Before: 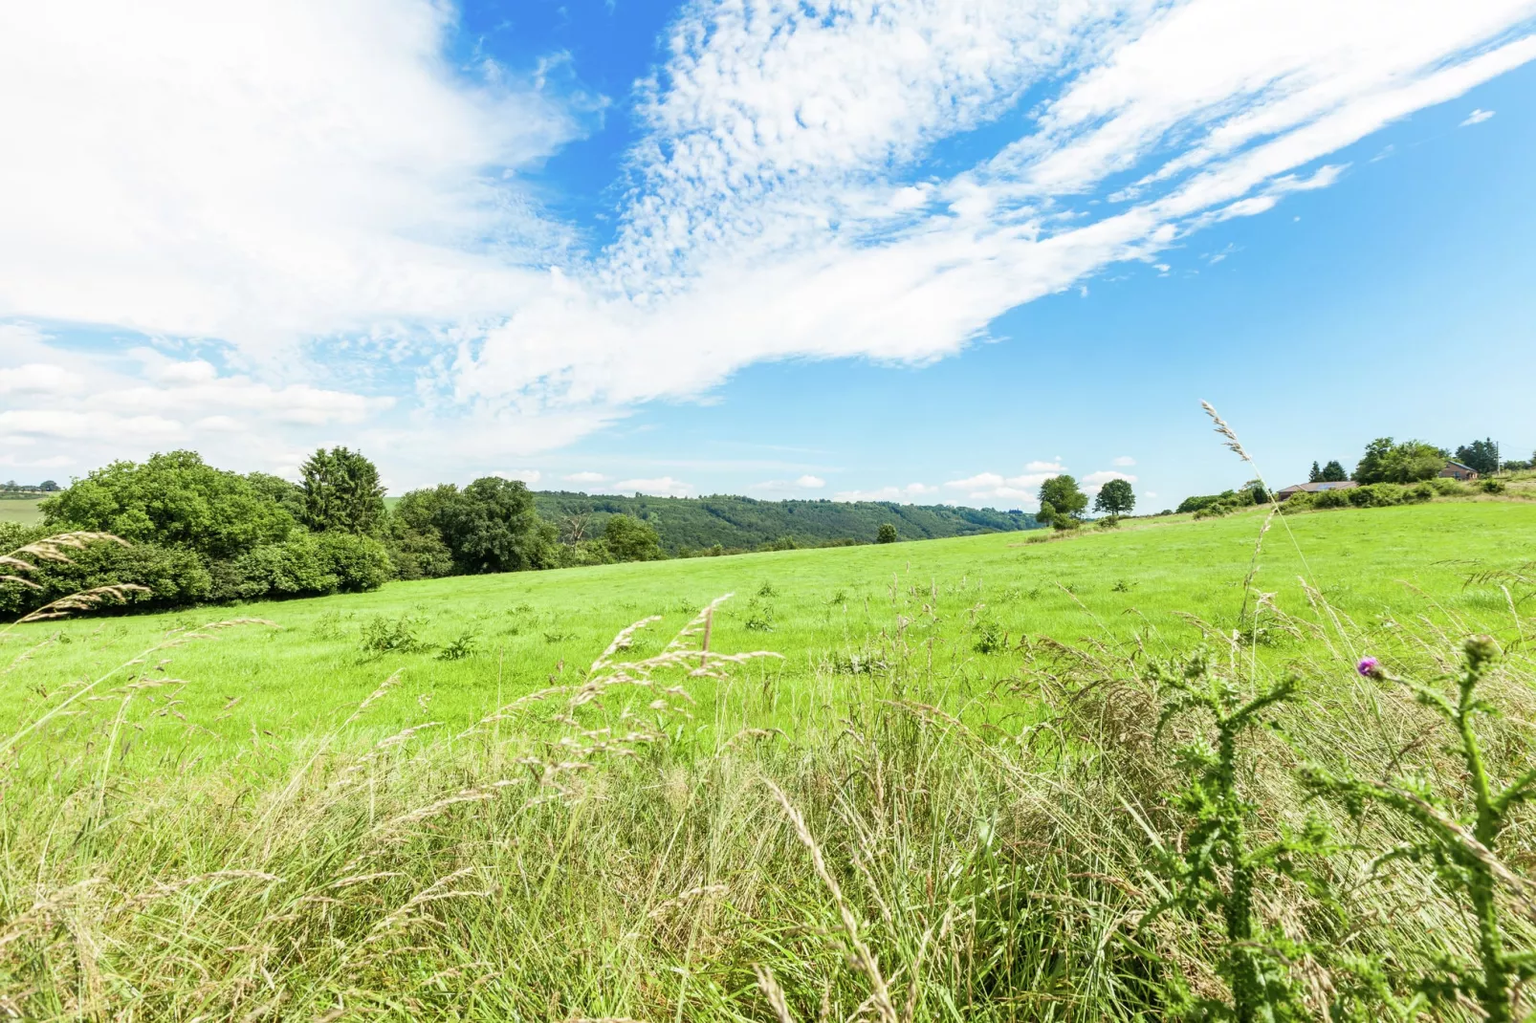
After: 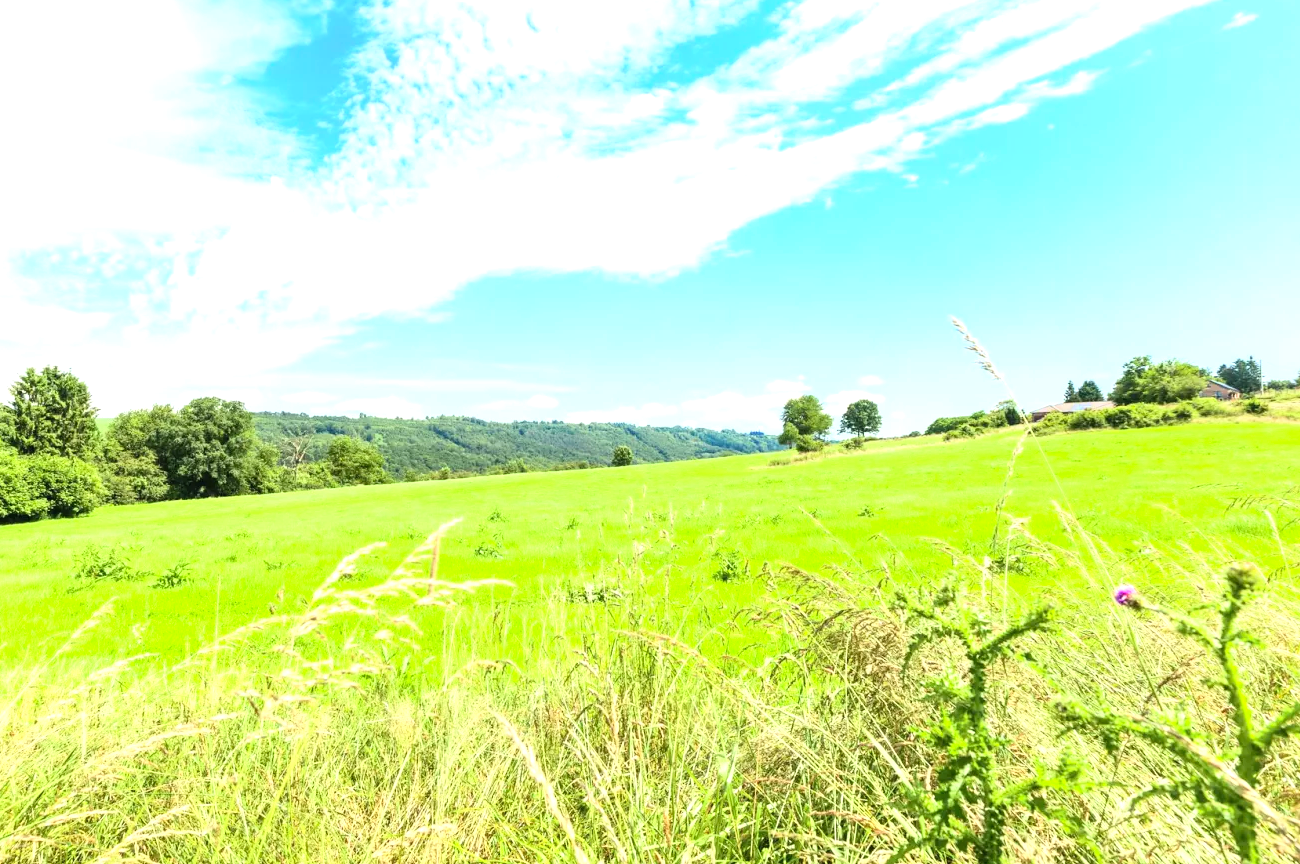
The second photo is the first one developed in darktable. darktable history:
crop: left 19.002%, top 9.588%, right 0%, bottom 9.661%
exposure: black level correction 0, exposure 0.69 EV, compensate highlight preservation false
contrast brightness saturation: contrast 0.199, brightness 0.163, saturation 0.22
